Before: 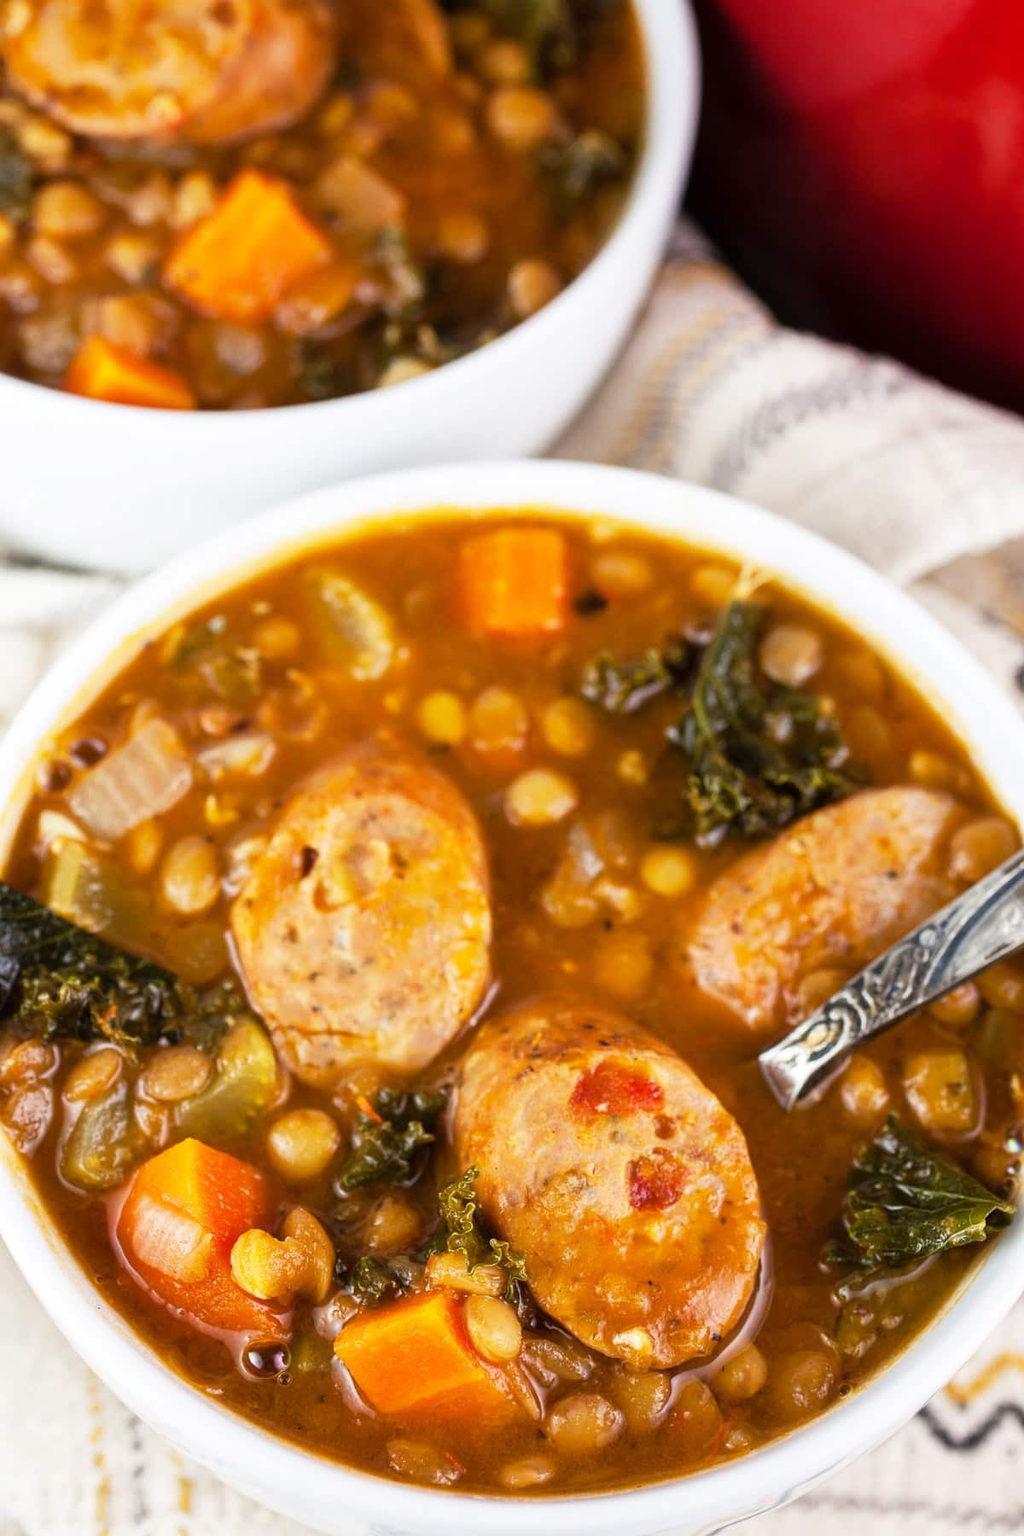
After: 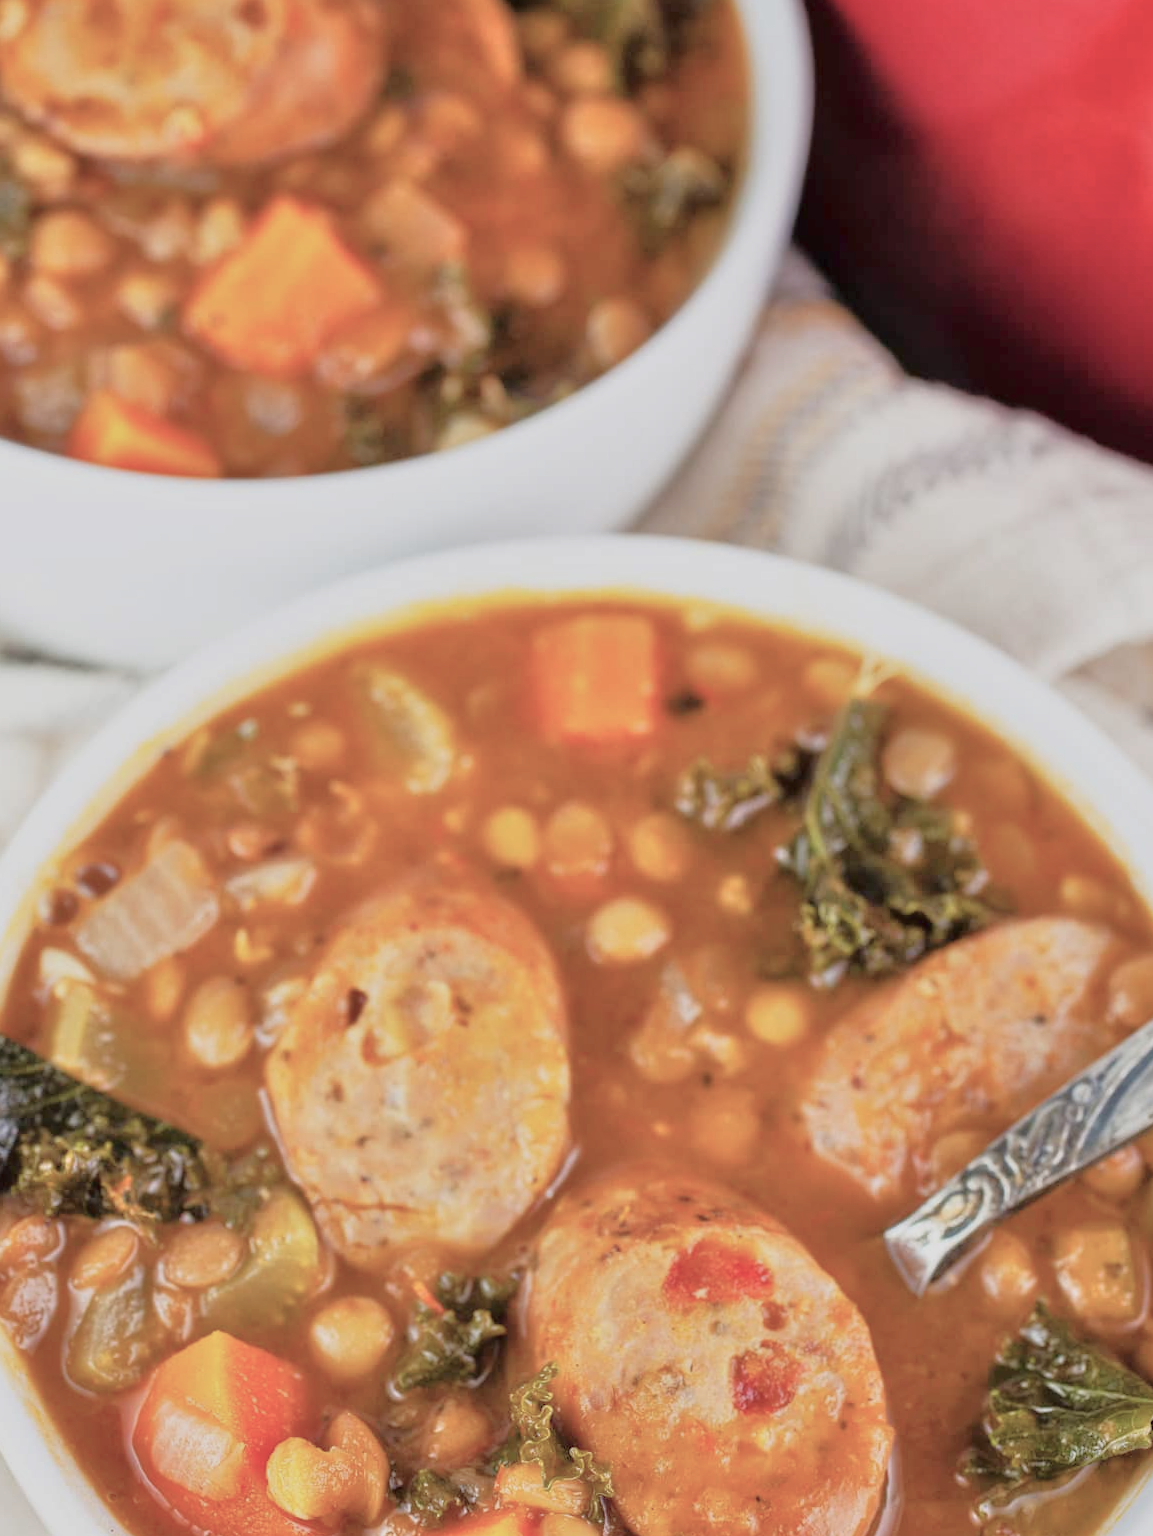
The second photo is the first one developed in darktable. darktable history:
color balance rgb: perceptual saturation grading › global saturation -27.94%, hue shift -2.27°, contrast -21.26%
tone equalizer: -7 EV 0.15 EV, -6 EV 0.6 EV, -5 EV 1.15 EV, -4 EV 1.33 EV, -3 EV 1.15 EV, -2 EV 0.6 EV, -1 EV 0.15 EV, mask exposure compensation -0.5 EV
crop and rotate: angle 0.2°, left 0.275%, right 3.127%, bottom 14.18%
